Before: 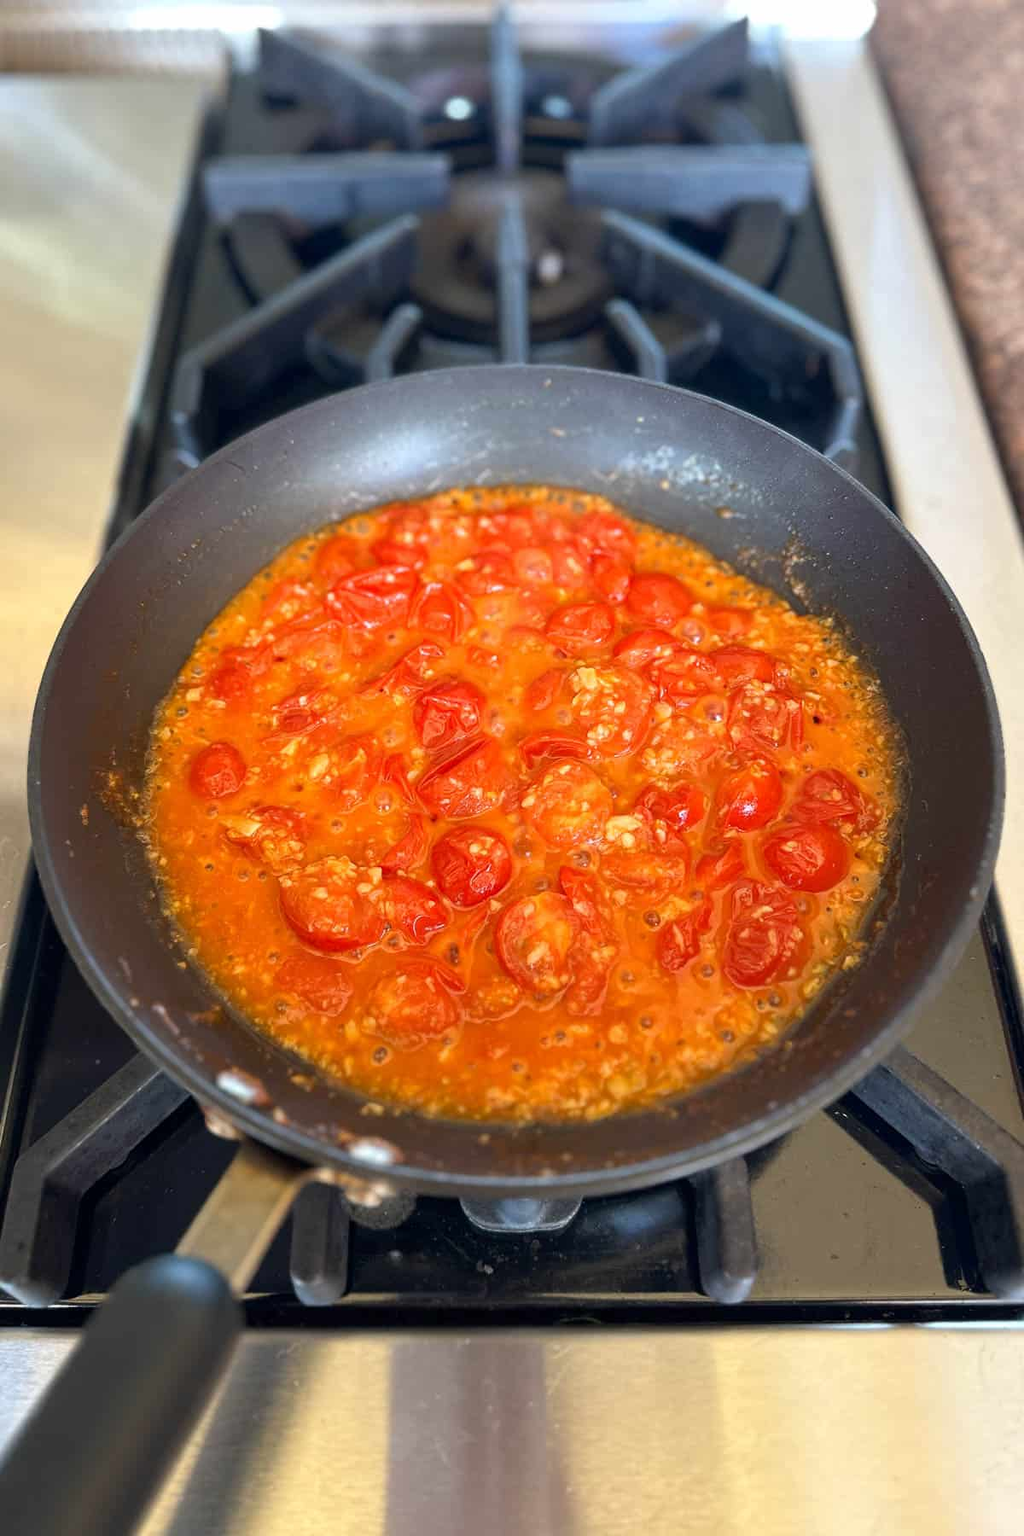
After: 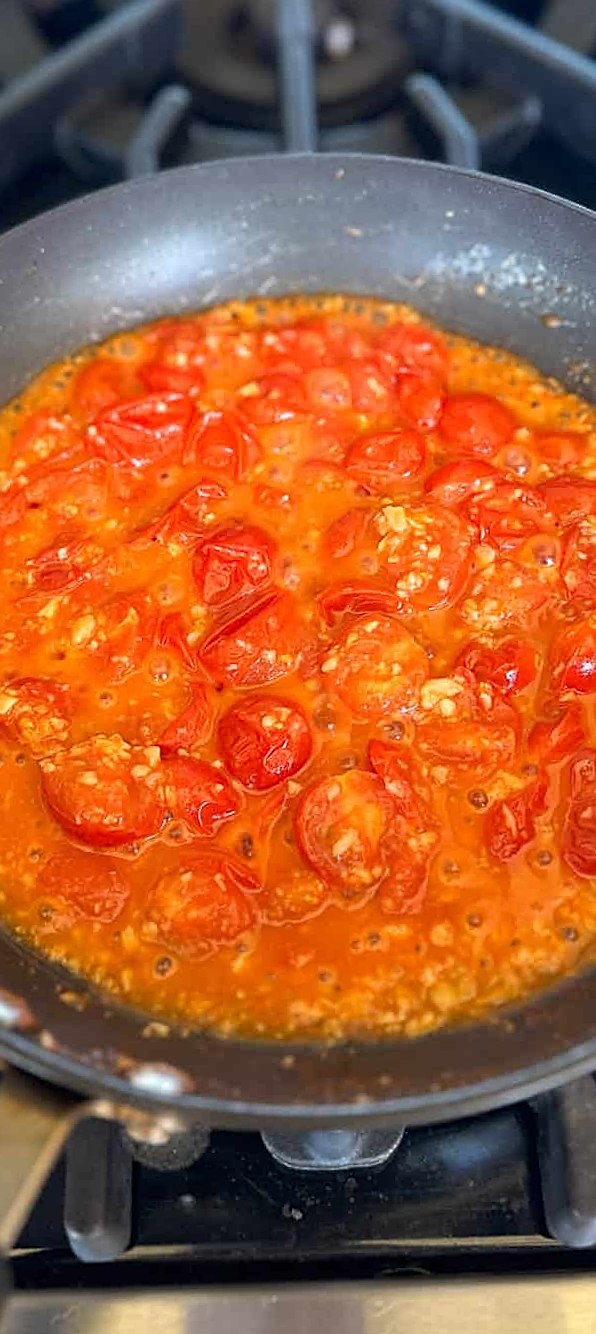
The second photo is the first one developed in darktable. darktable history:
crop and rotate: angle 0.02°, left 24.353%, top 13.219%, right 26.156%, bottom 8.224%
rotate and perspective: rotation -1.42°, crop left 0.016, crop right 0.984, crop top 0.035, crop bottom 0.965
sharpen: amount 0.575
